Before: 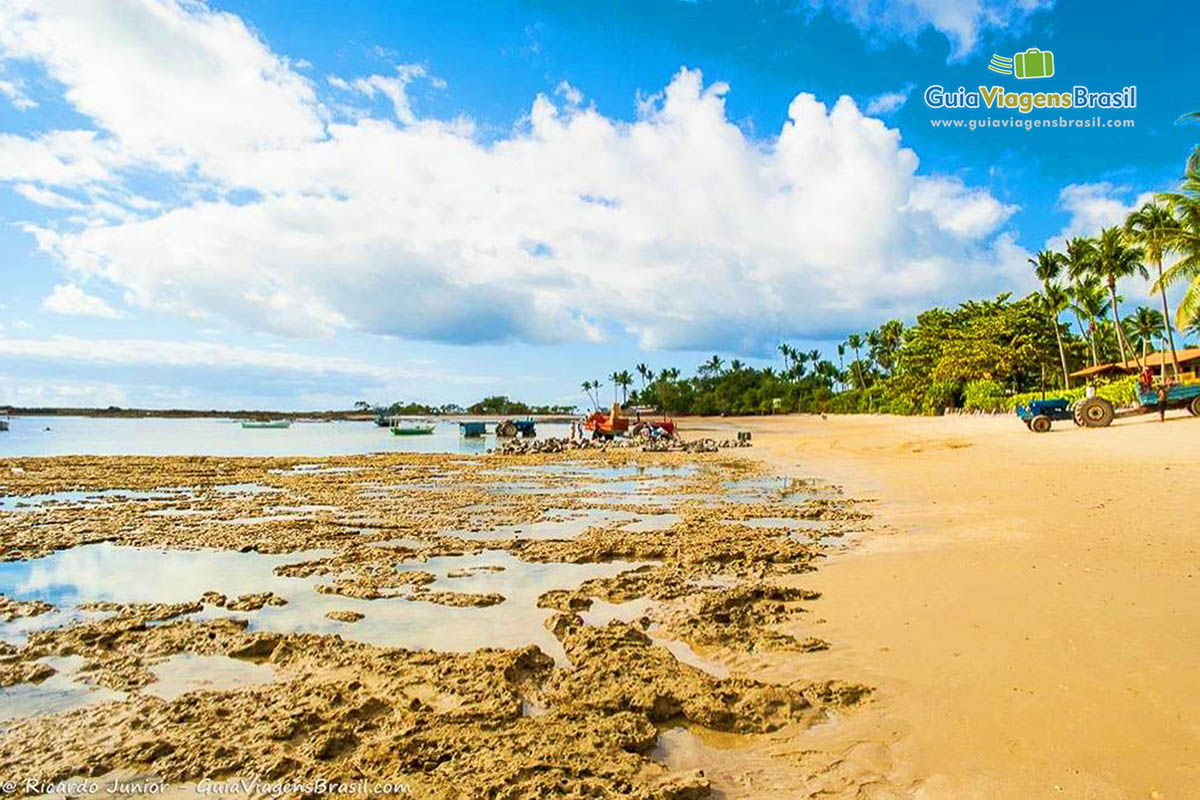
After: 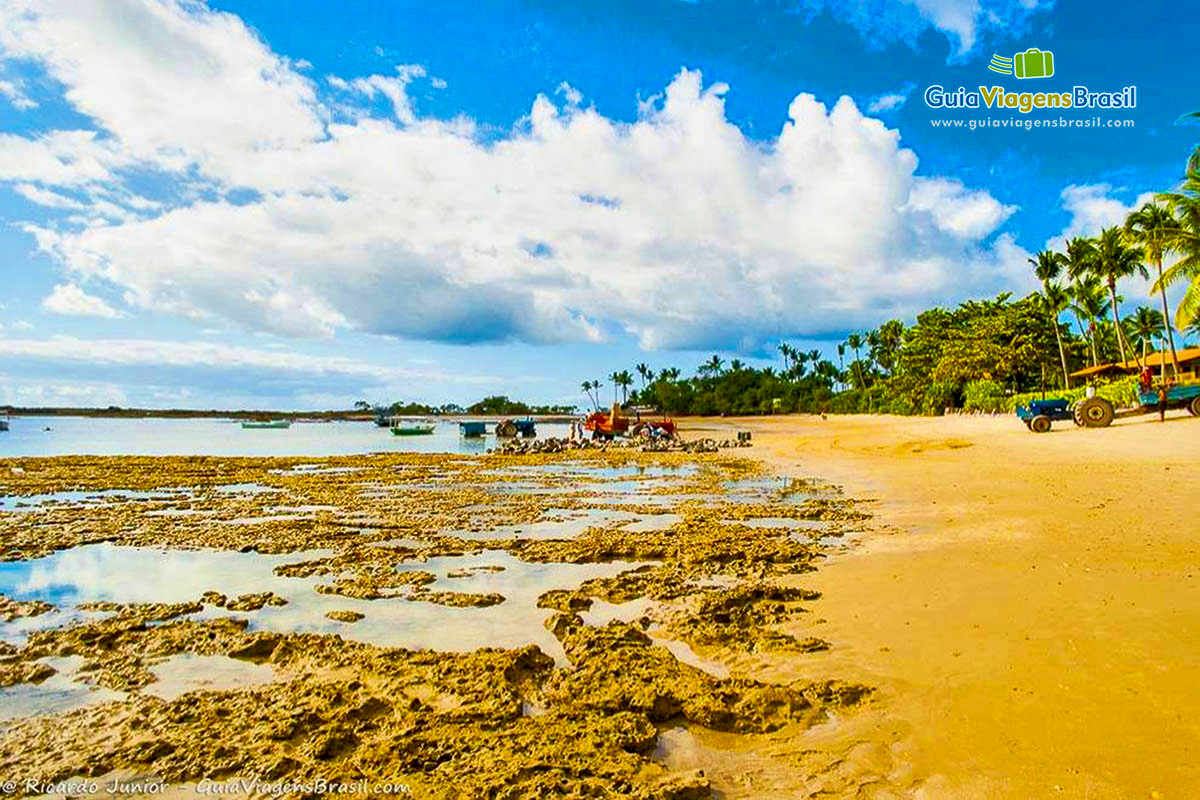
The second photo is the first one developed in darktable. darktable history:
local contrast: mode bilateral grid, contrast 19, coarseness 50, detail 159%, midtone range 0.2
color balance rgb: perceptual saturation grading › global saturation 40.24%
exposure: black level correction 0.001, exposure -0.2 EV, compensate highlight preservation false
